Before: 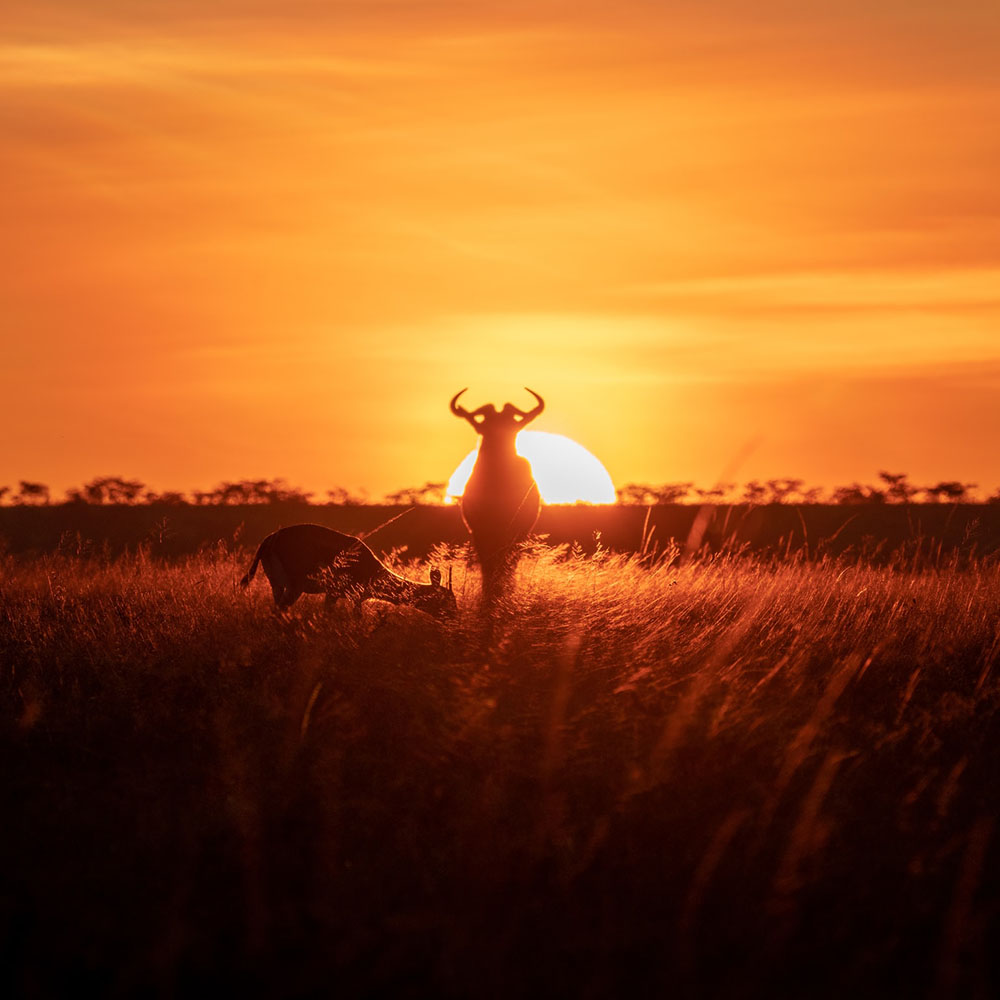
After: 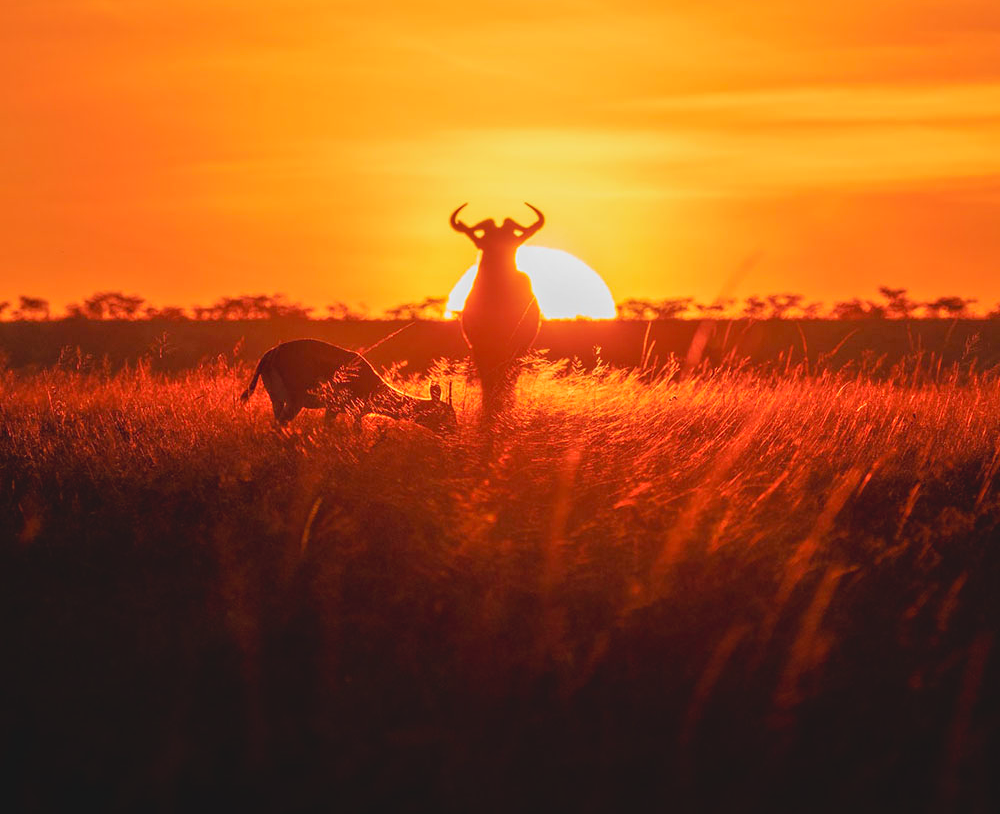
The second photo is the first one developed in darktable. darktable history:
exposure: exposure 0.127 EV, compensate highlight preservation false
crop and rotate: top 18.507%
lowpass: radius 0.1, contrast 0.85, saturation 1.1, unbound 0
tone equalizer: -7 EV 0.15 EV, -6 EV 0.6 EV, -5 EV 1.15 EV, -4 EV 1.33 EV, -3 EV 1.15 EV, -2 EV 0.6 EV, -1 EV 0.15 EV, mask exposure compensation -0.5 EV
